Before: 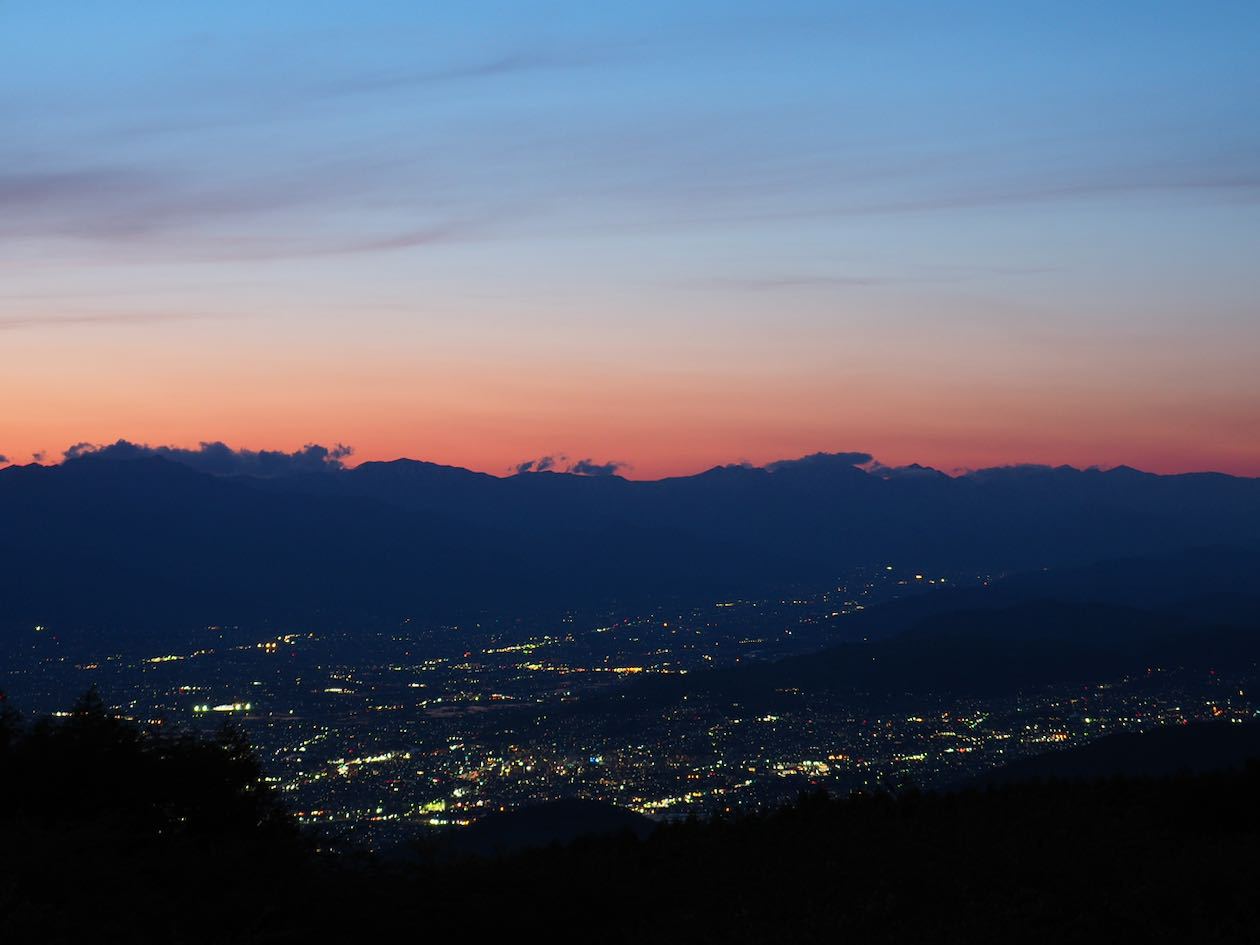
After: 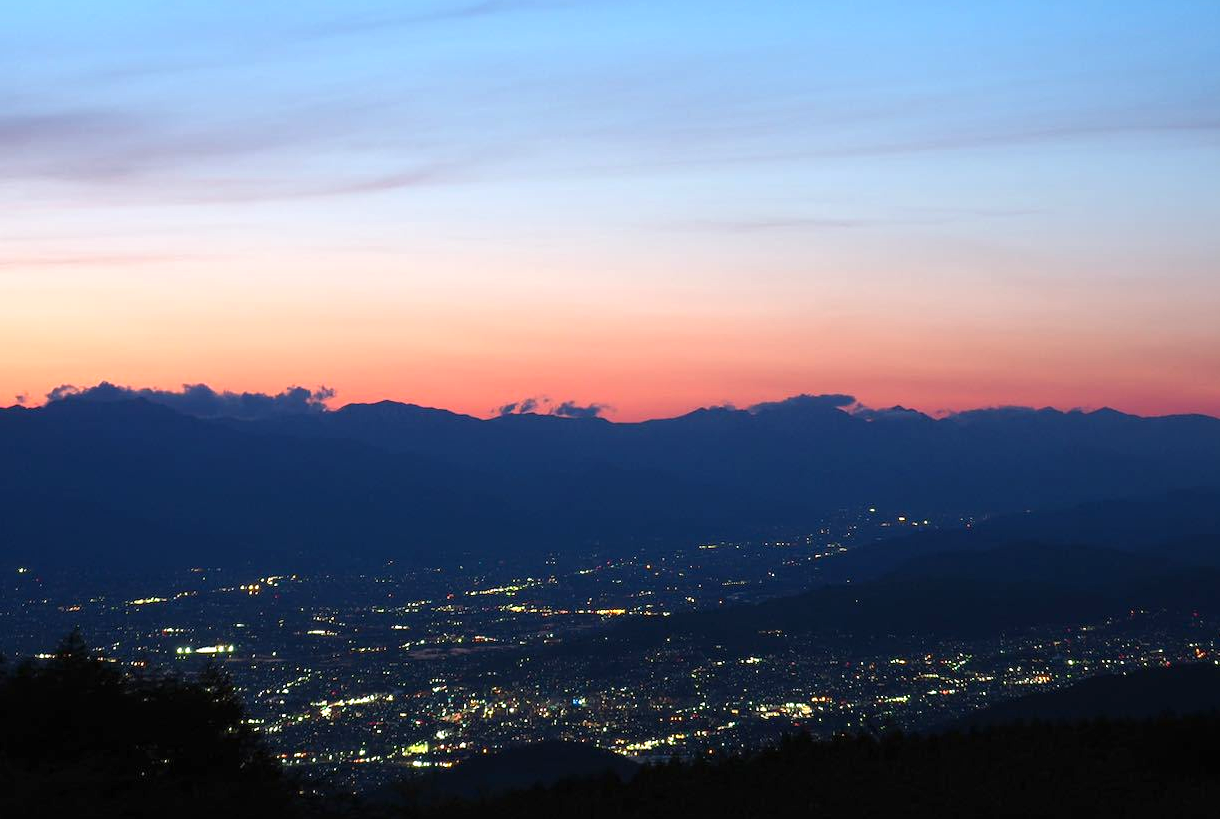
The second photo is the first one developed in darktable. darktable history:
exposure: black level correction 0, exposure 0.693 EV, compensate highlight preservation false
crop: left 1.352%, top 6.179%, right 1.744%, bottom 7.085%
